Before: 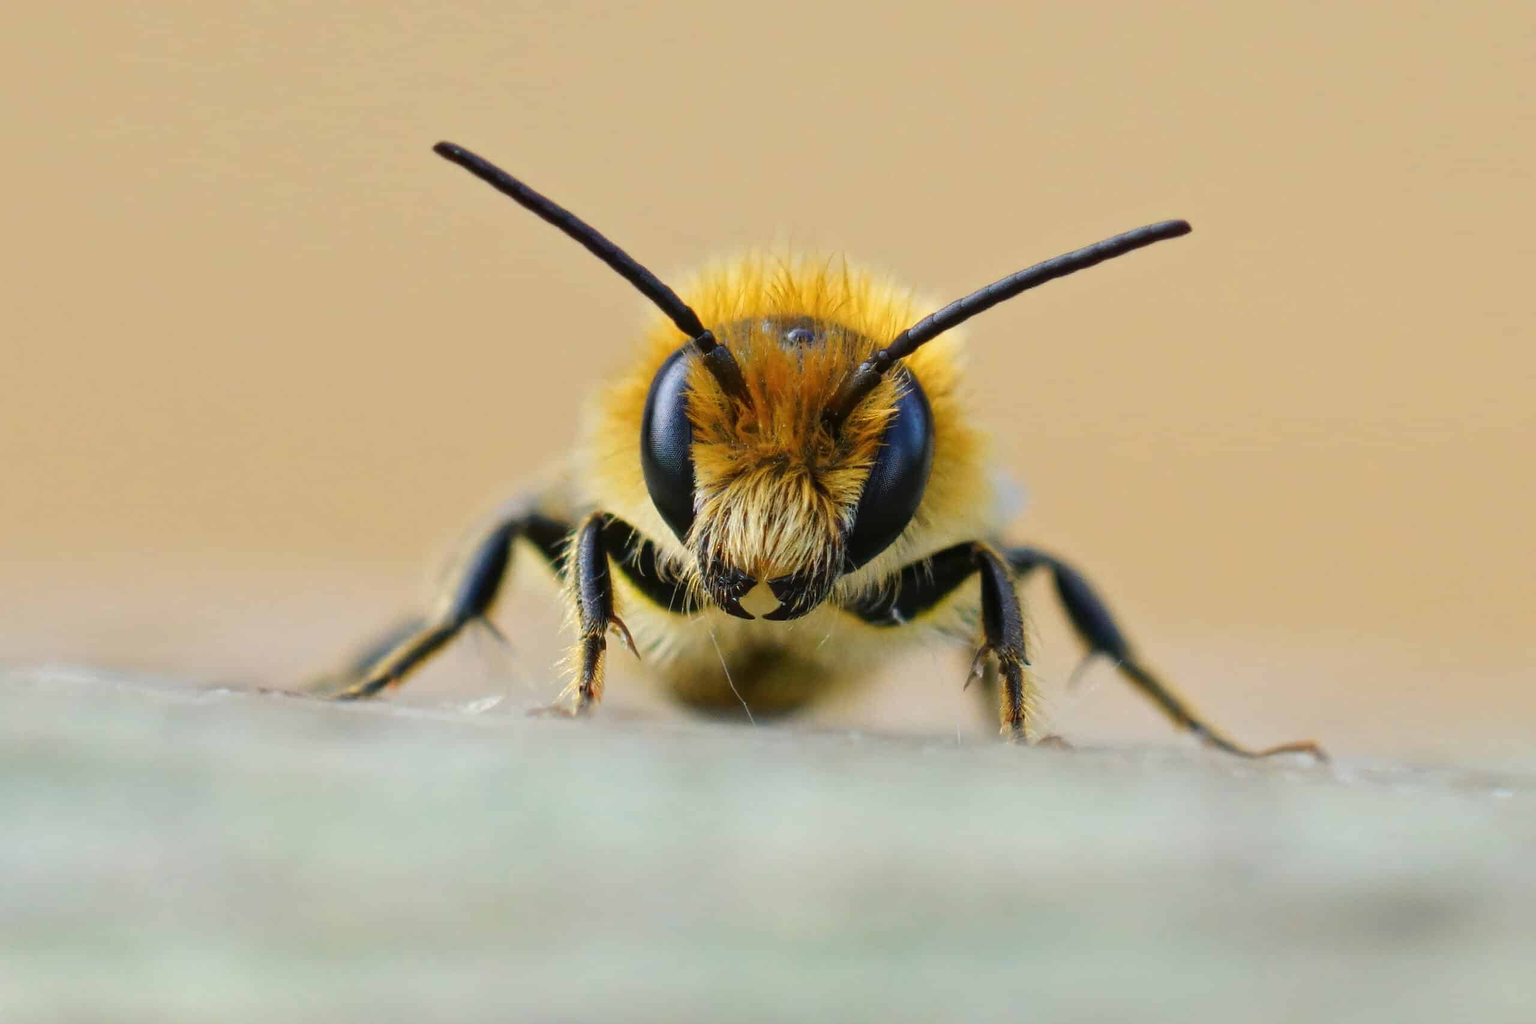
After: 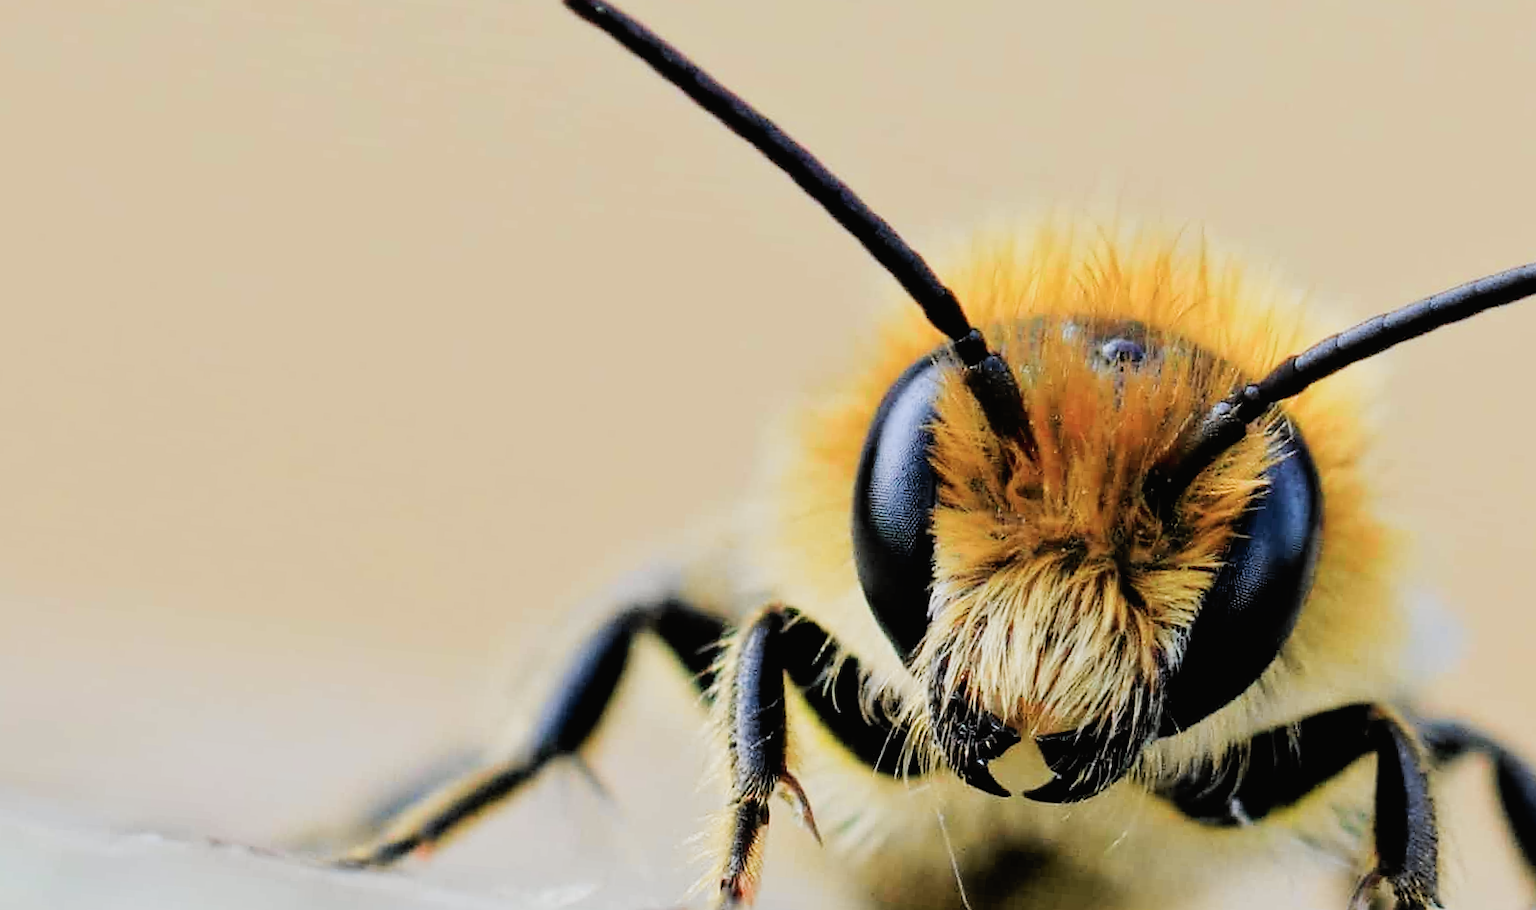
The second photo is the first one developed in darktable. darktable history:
crop and rotate: angle -4.99°, left 2.122%, top 6.945%, right 27.566%, bottom 30.519%
sharpen: radius 1.458, amount 0.398, threshold 1.271
exposure: exposure 0.515 EV, compensate highlight preservation false
tone curve: curves: ch0 [(0, 0.012) (0.056, 0.046) (0.218, 0.213) (0.606, 0.62) (0.82, 0.846) (1, 1)]; ch1 [(0, 0) (0.226, 0.261) (0.403, 0.437) (0.469, 0.472) (0.495, 0.499) (0.508, 0.503) (0.545, 0.555) (0.59, 0.598) (0.686, 0.728) (1, 1)]; ch2 [(0, 0) (0.269, 0.299) (0.459, 0.45) (0.498, 0.499) (0.523, 0.512) (0.568, 0.558) (0.634, 0.617) (0.698, 0.677) (0.806, 0.769) (1, 1)], color space Lab, independent channels, preserve colors none
filmic rgb: black relative exposure -4.14 EV, white relative exposure 5.1 EV, hardness 2.11, contrast 1.165
white balance: red 0.983, blue 1.036
